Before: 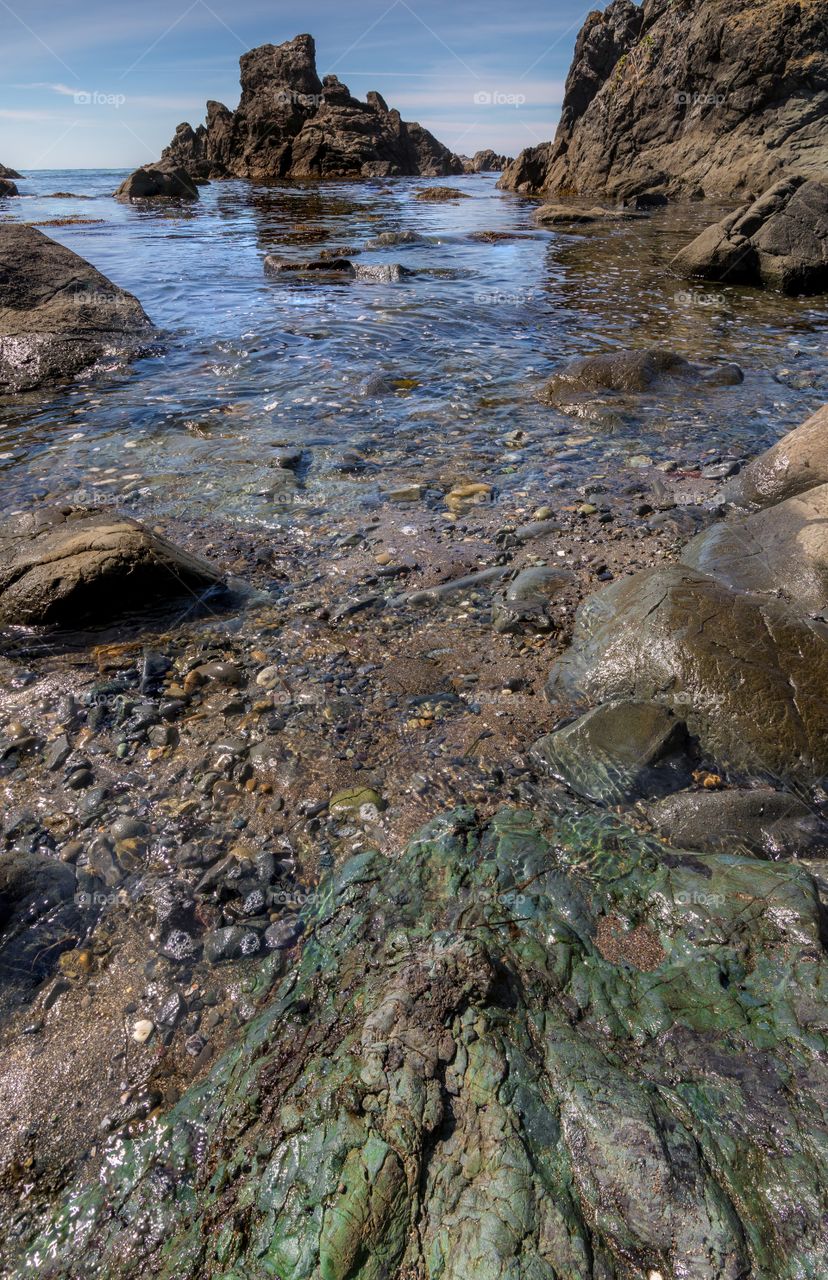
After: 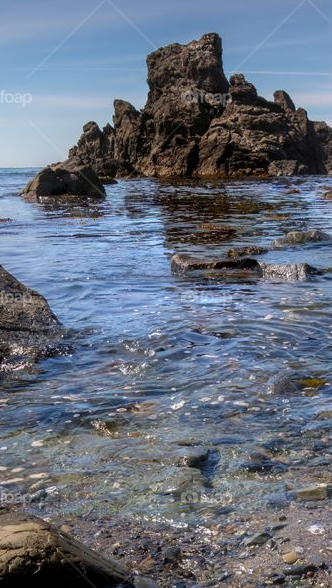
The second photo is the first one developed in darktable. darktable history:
crop and rotate: left 11.263%, top 0.095%, right 48.597%, bottom 53.945%
